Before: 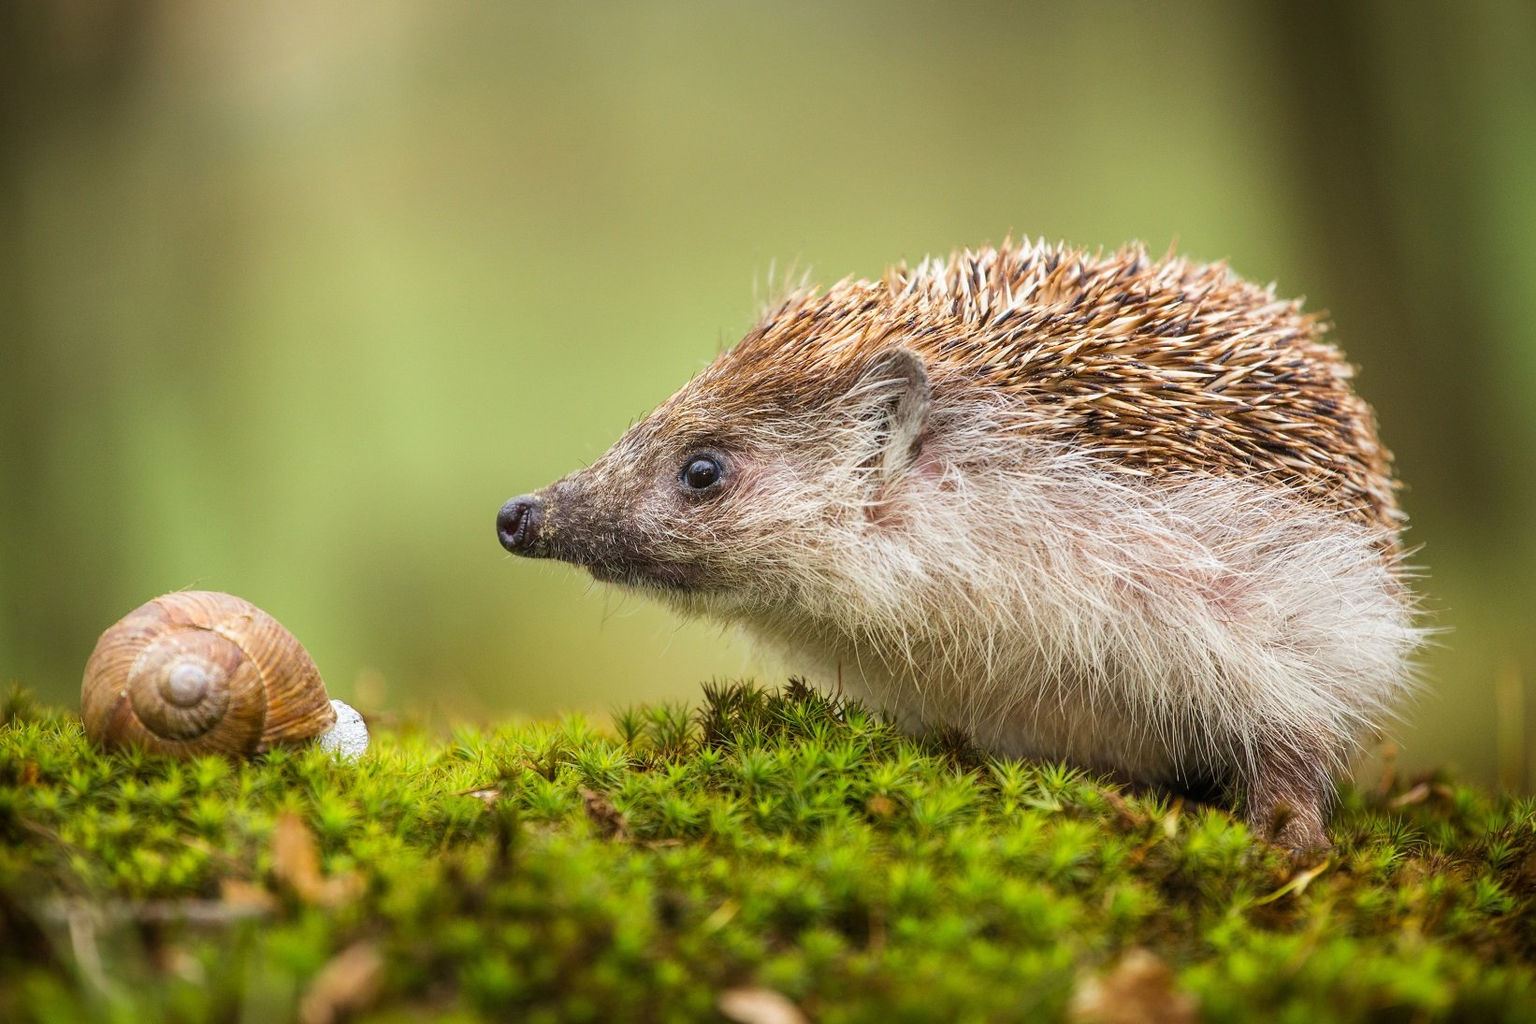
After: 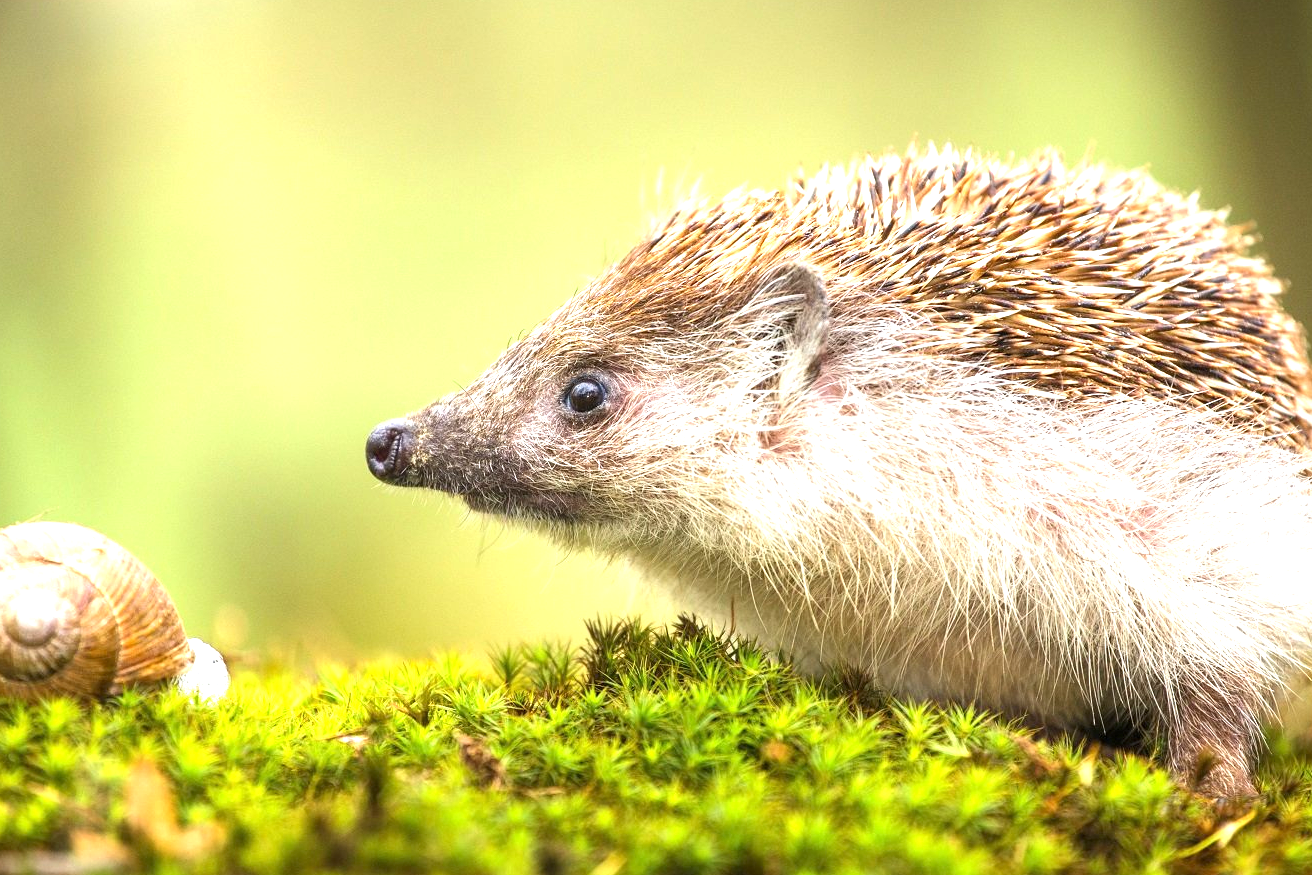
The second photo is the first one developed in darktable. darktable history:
exposure: exposure 1.15 EV, compensate highlight preservation false
crop and rotate: left 10.071%, top 10.071%, right 10.02%, bottom 10.02%
